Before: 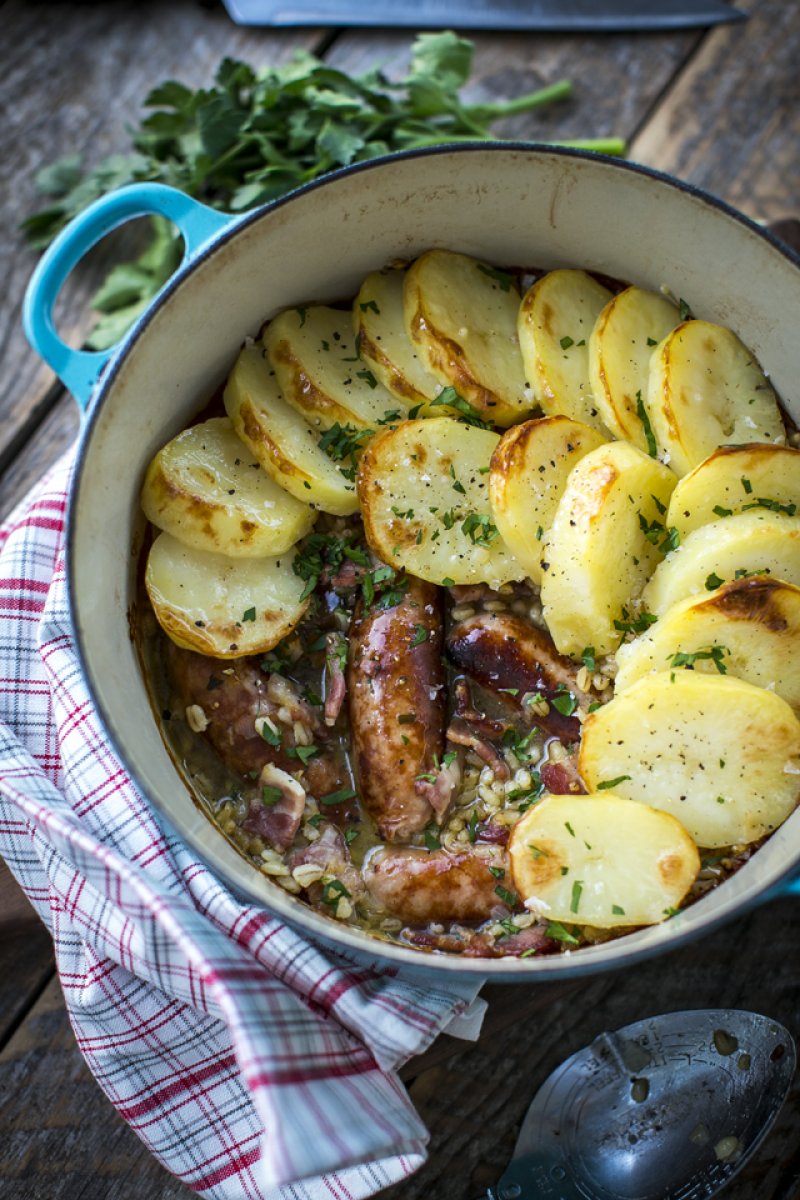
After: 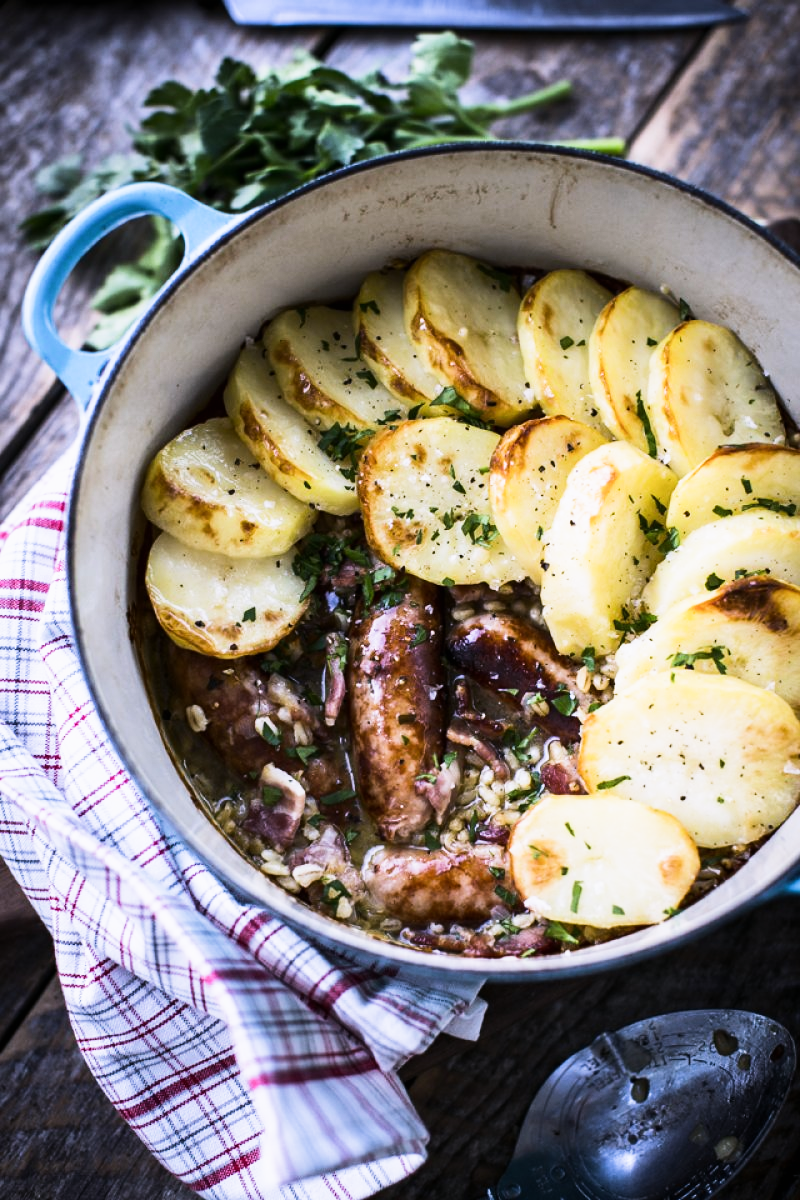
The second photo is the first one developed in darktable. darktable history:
tone equalizer: -8 EV -1.08 EV, -7 EV -1.01 EV, -6 EV -0.867 EV, -5 EV -0.578 EV, -3 EV 0.578 EV, -2 EV 0.867 EV, -1 EV 1.01 EV, +0 EV 1.08 EV, edges refinement/feathering 500, mask exposure compensation -1.57 EV, preserve details no
white balance: red 1.042, blue 1.17
sigmoid: contrast 1.22, skew 0.65
